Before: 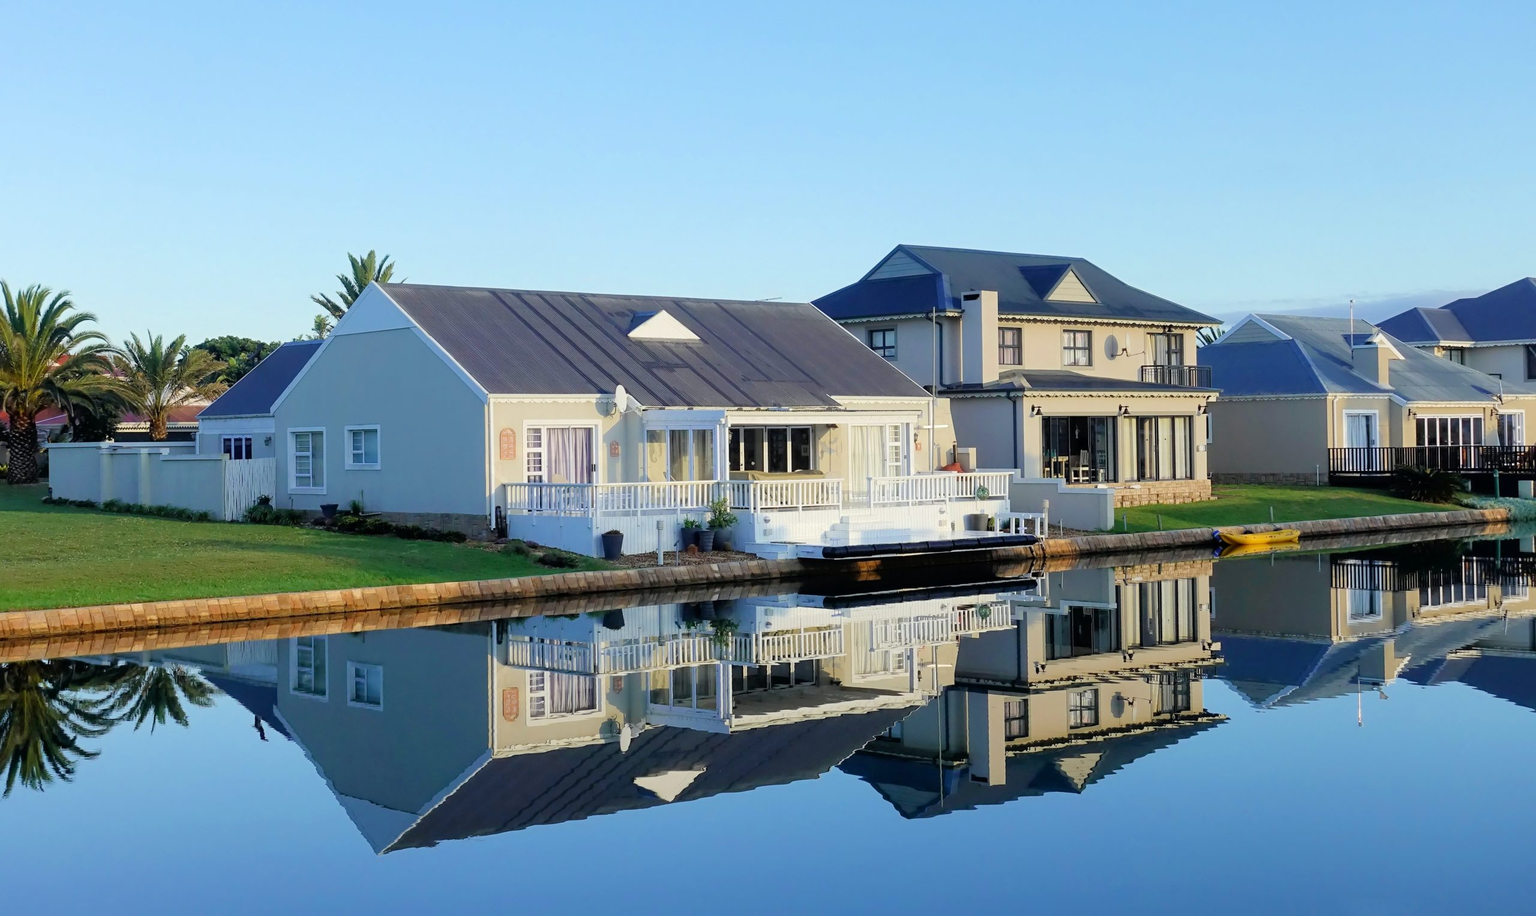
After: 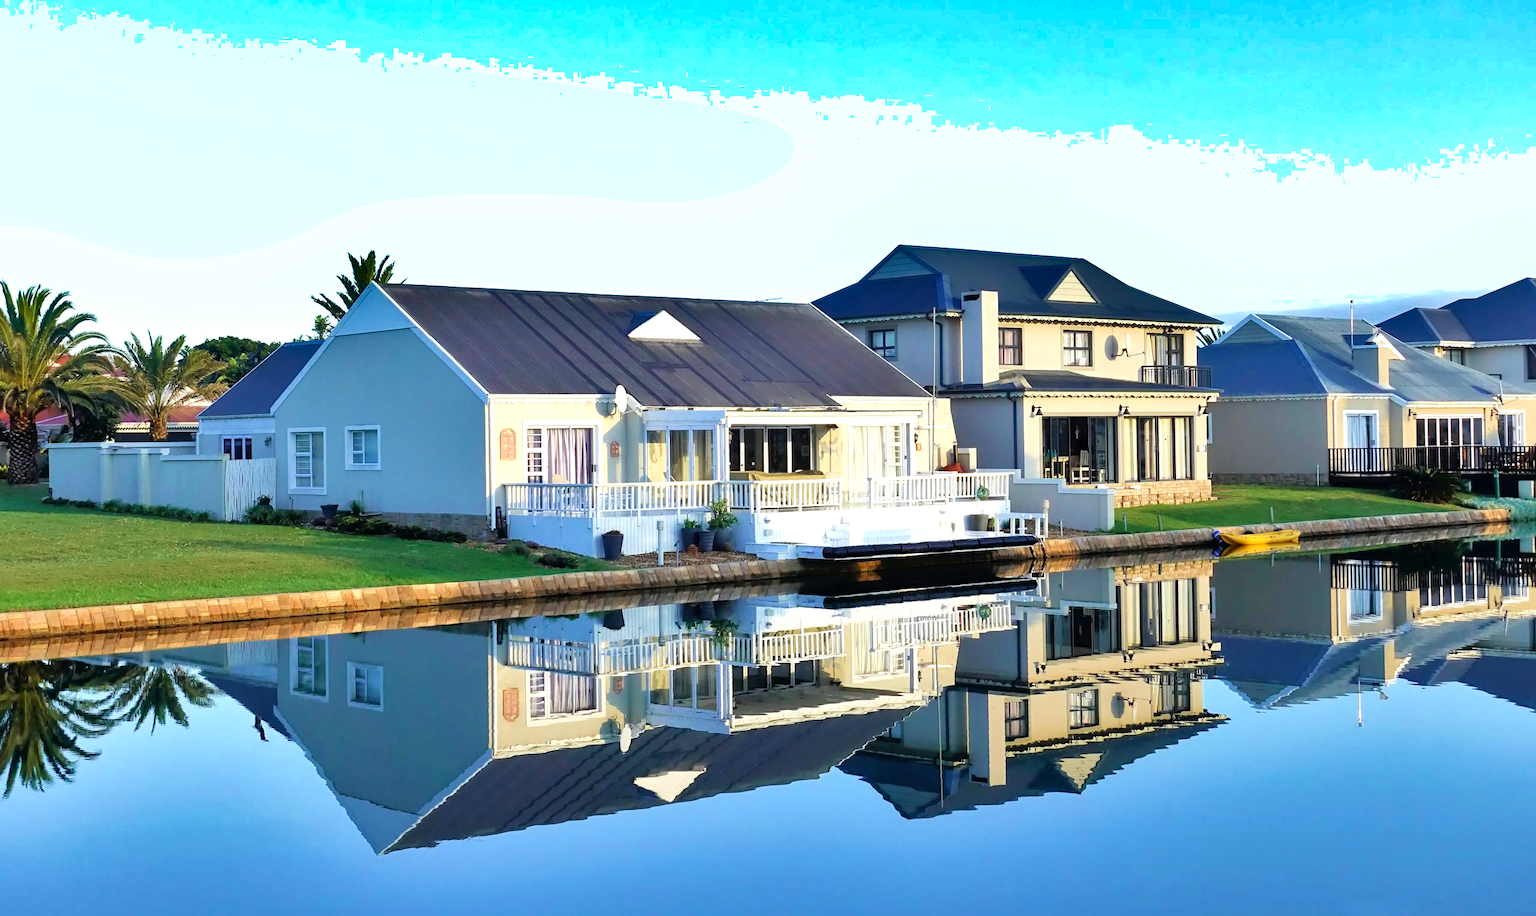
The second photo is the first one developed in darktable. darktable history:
exposure: black level correction 0, exposure 0.7 EV, compensate exposure bias true, compensate highlight preservation false
velvia: on, module defaults
shadows and highlights: white point adjustment 0.1, highlights -70, soften with gaussian
